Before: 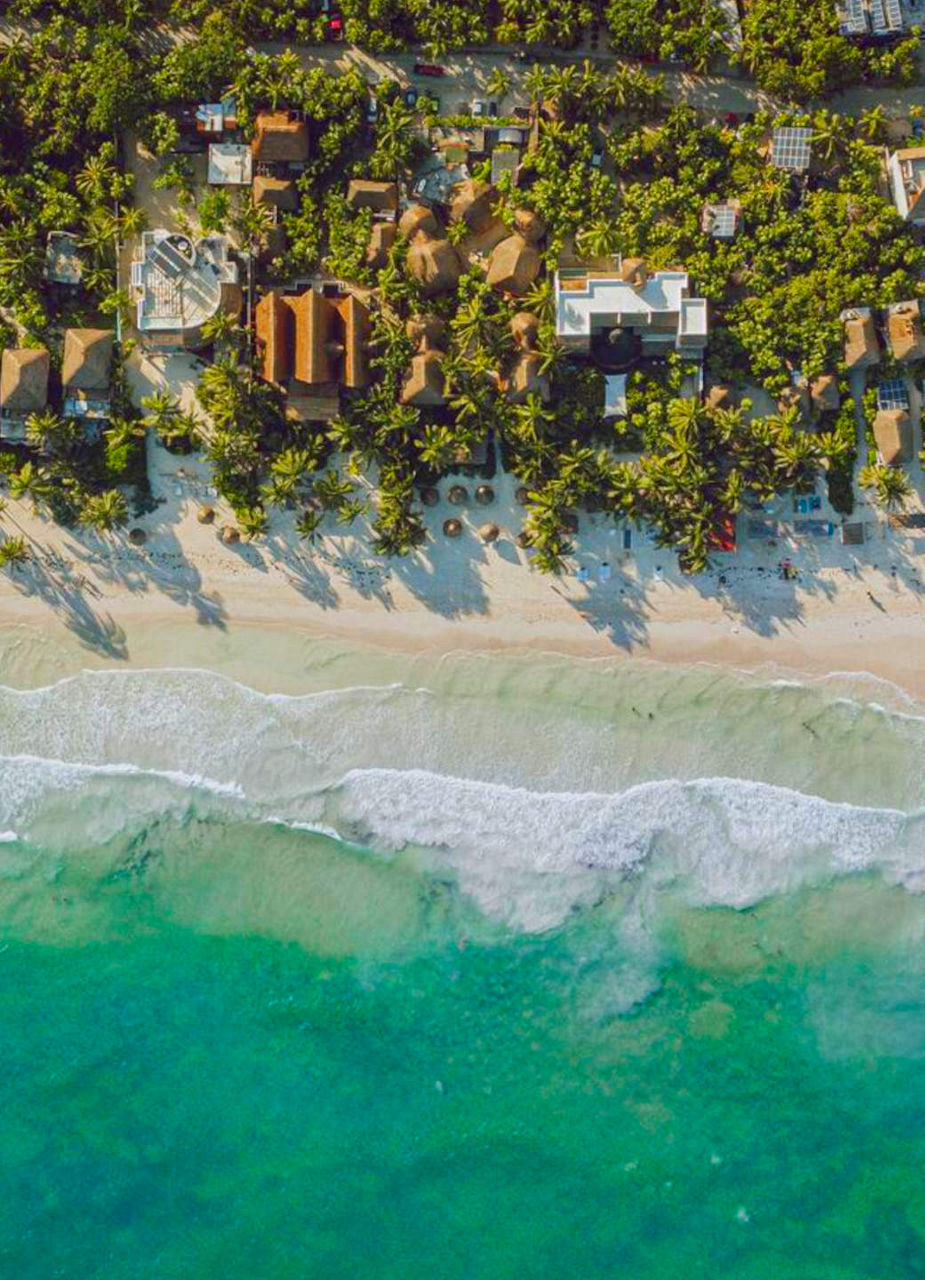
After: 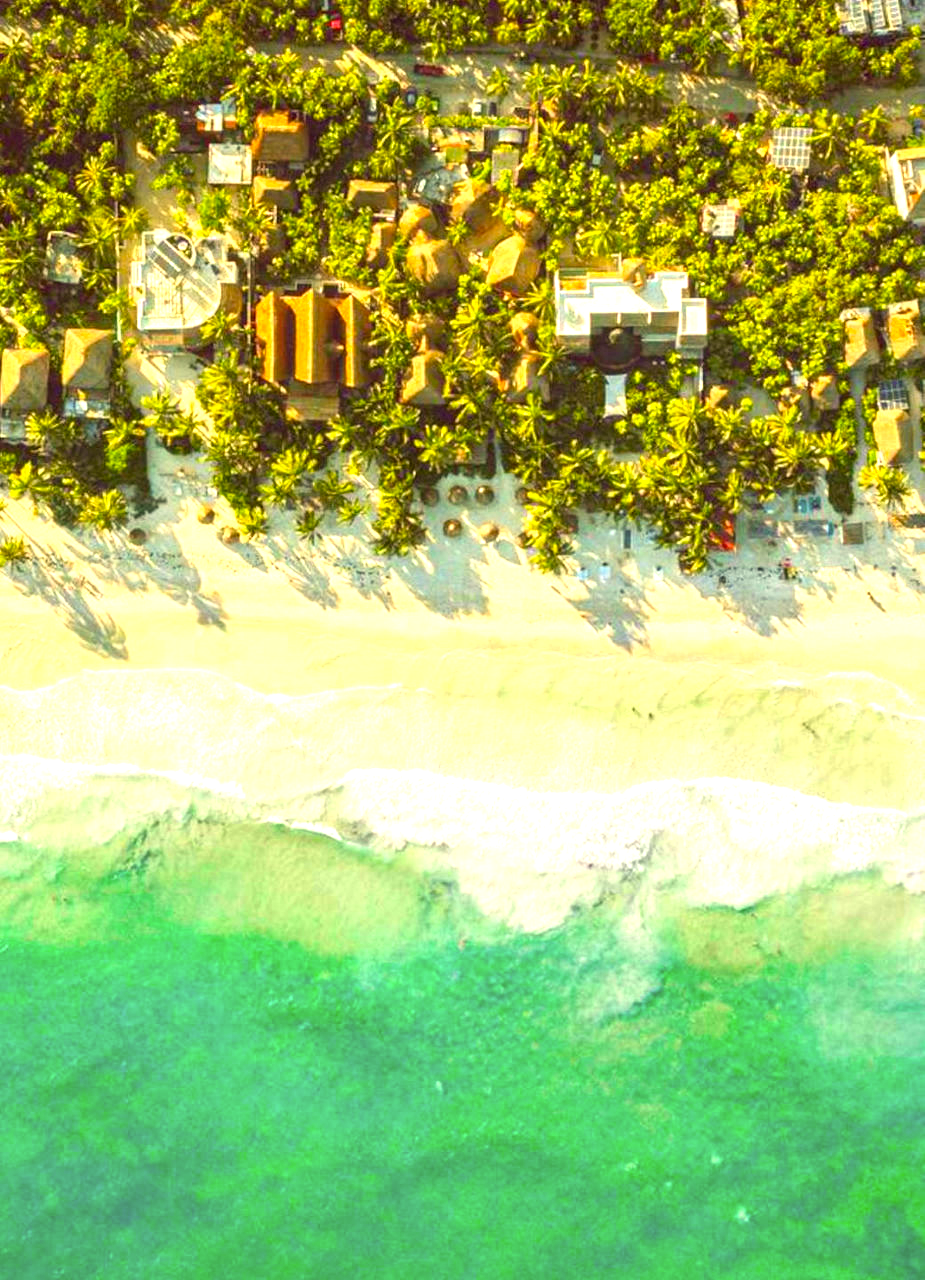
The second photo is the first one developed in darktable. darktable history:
color correction: highlights a* 0.139, highlights b* 29.6, shadows a* -0.169, shadows b* 21.81
exposure: black level correction 0, exposure 1.349 EV, compensate highlight preservation false
